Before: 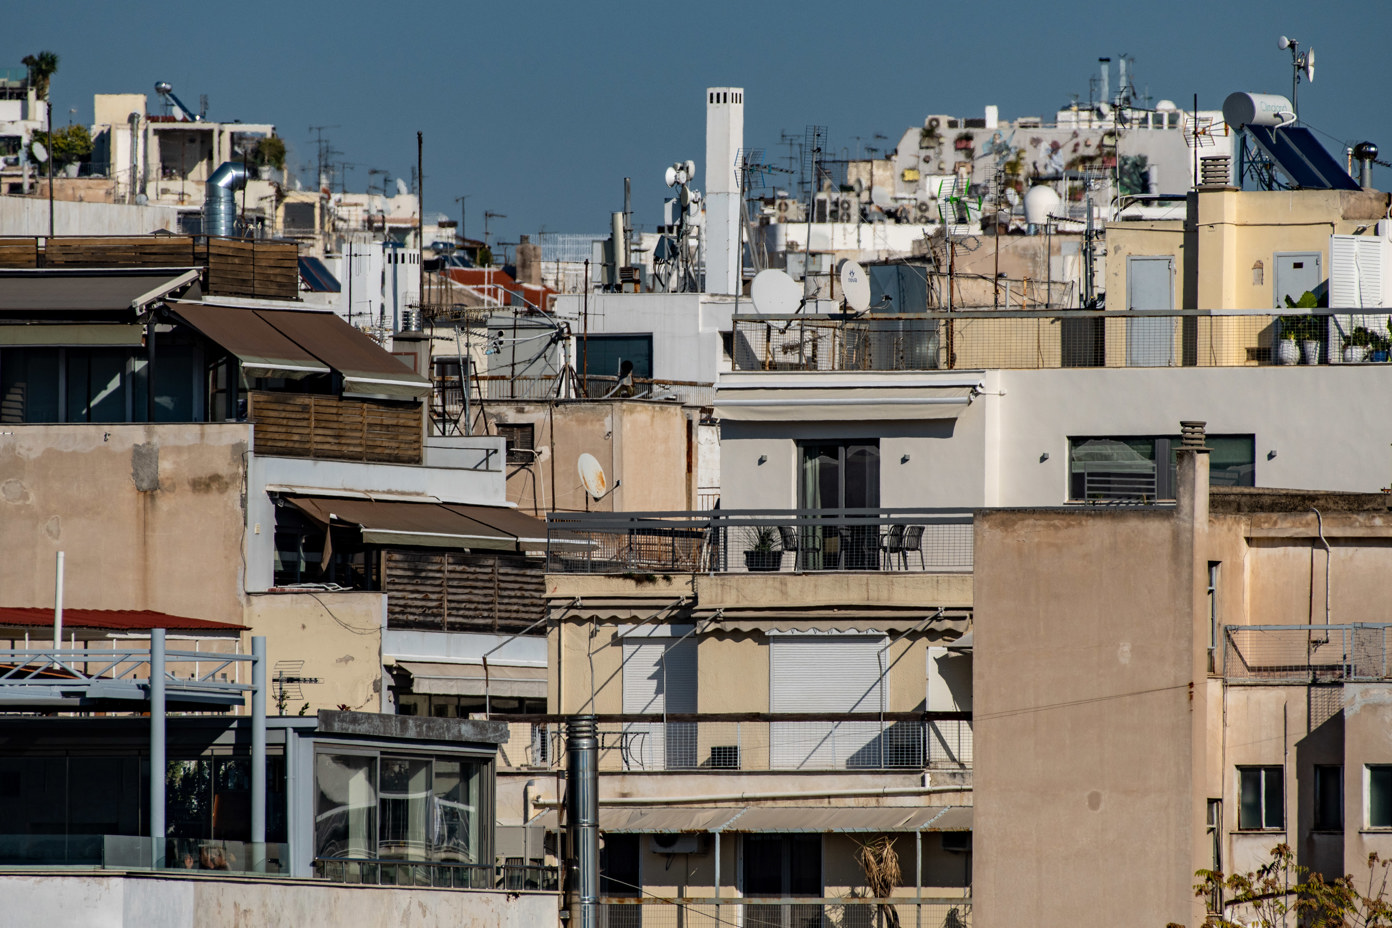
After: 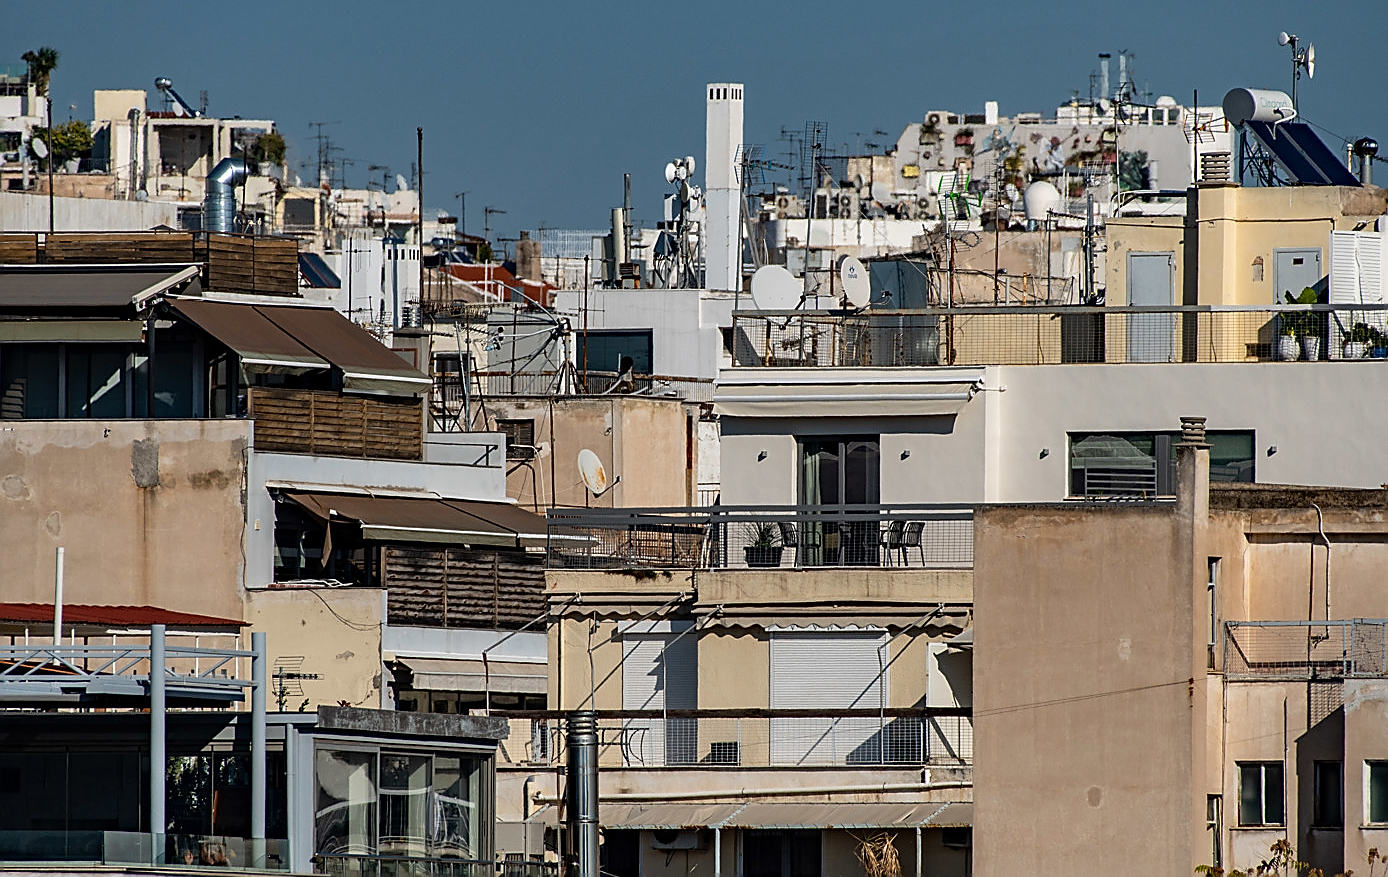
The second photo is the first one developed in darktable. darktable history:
sharpen: radius 1.4, amount 1.25, threshold 0.7
crop: top 0.448%, right 0.264%, bottom 5.045%
shadows and highlights: shadows 40, highlights -54, highlights color adjustment 46%, low approximation 0.01, soften with gaussian
